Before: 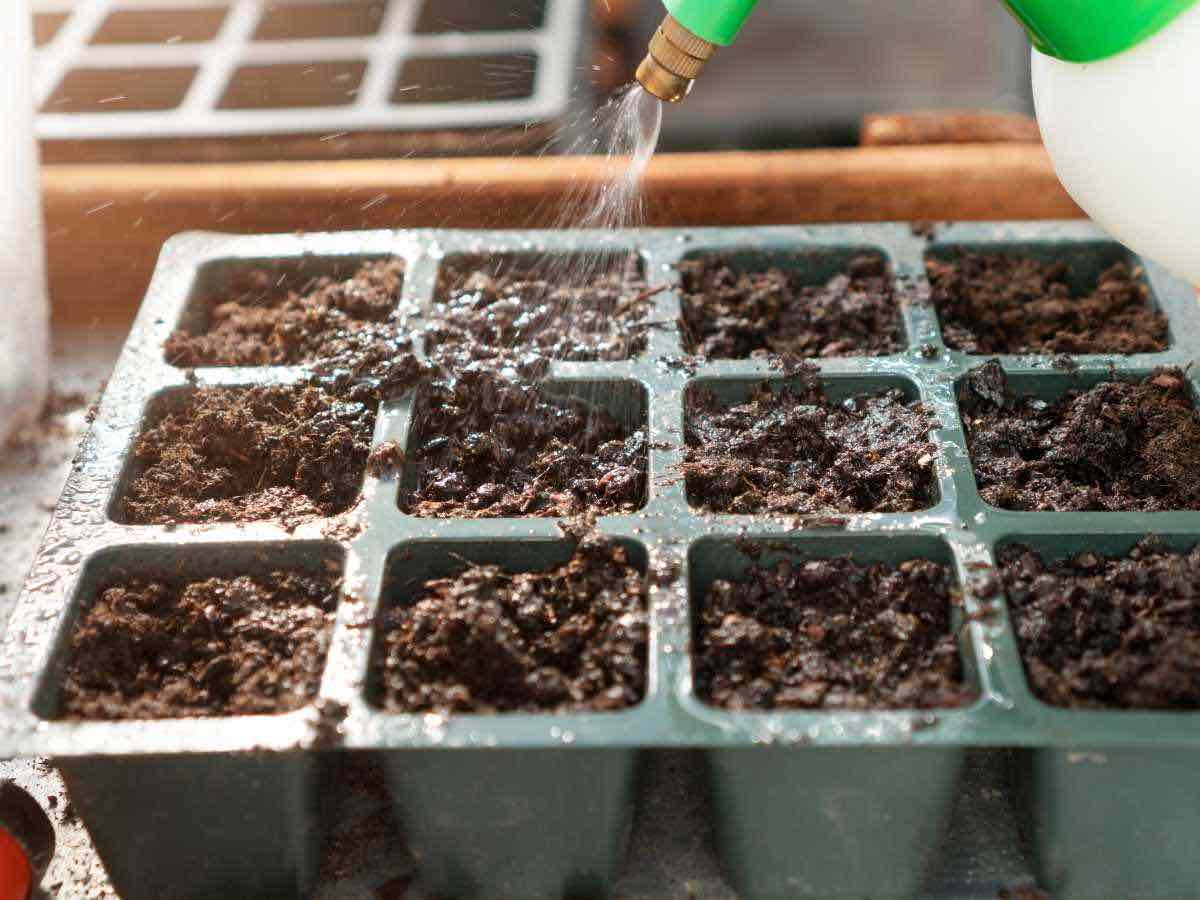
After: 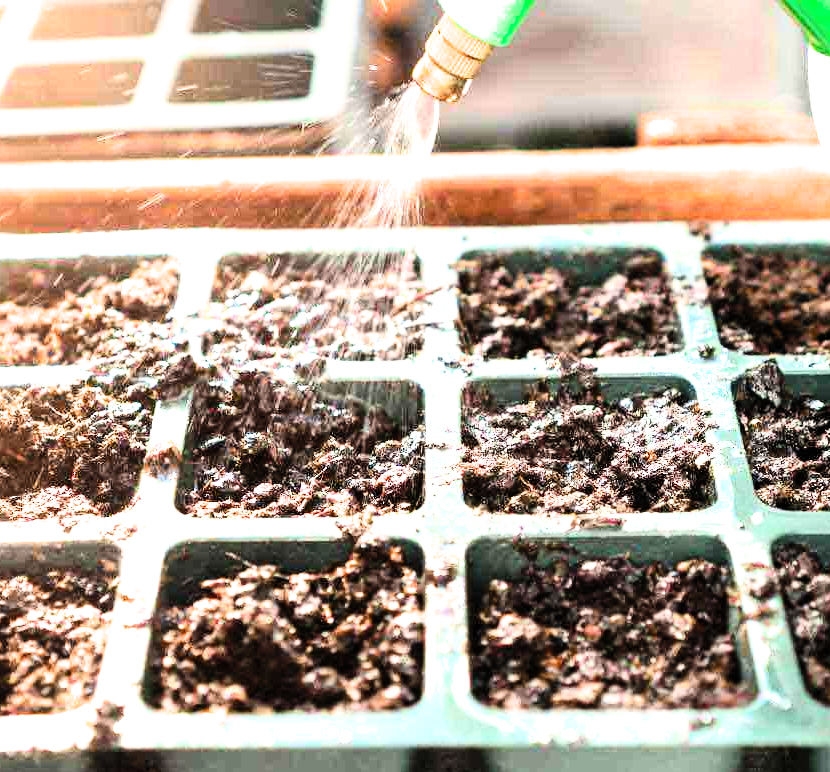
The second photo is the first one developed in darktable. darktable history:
crop: left 18.623%, right 12.192%, bottom 14.18%
filmic rgb: black relative exposure -6.48 EV, white relative exposure 2.43 EV, threshold 3.01 EV, target white luminance 99.866%, hardness 5.29, latitude 0.778%, contrast 1.438, highlights saturation mix 3.48%, enable highlight reconstruction true
exposure: black level correction 0, exposure 1.2 EV, compensate highlight preservation false
contrast brightness saturation: contrast 0.203, brightness 0.17, saturation 0.225
